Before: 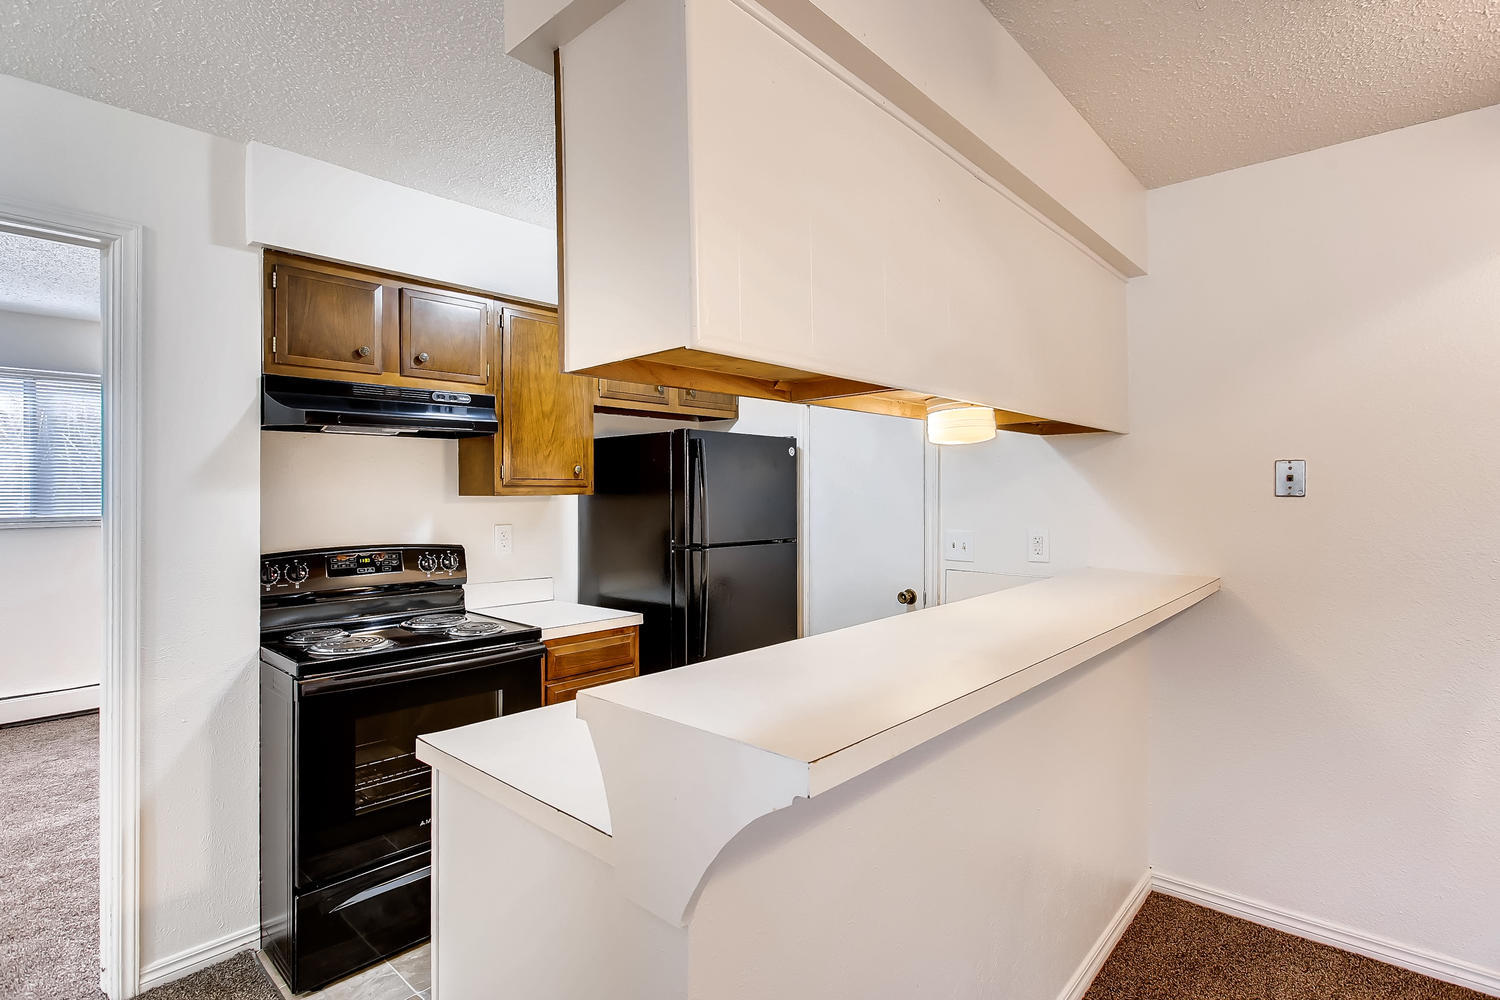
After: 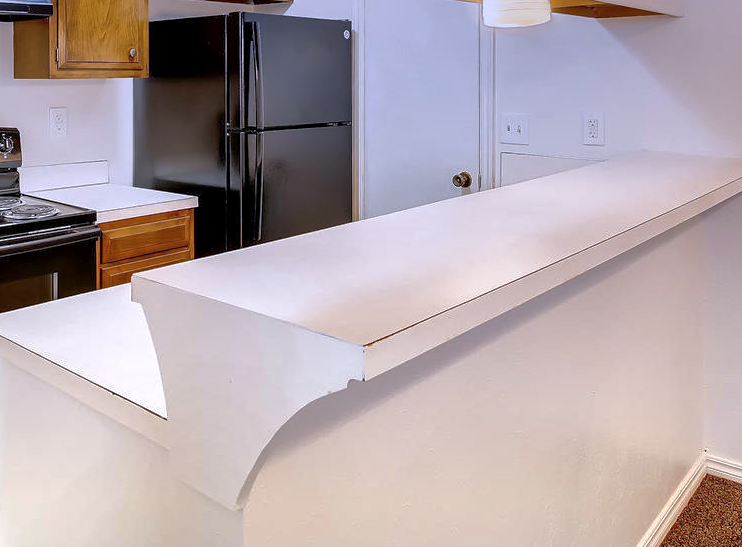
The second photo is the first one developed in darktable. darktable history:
shadows and highlights: on, module defaults
exposure: black level correction 0.001, exposure 0.5 EV, compensate exposure bias true, compensate highlight preservation false
crop: left 29.672%, top 41.786%, right 20.851%, bottom 3.487%
graduated density: hue 238.83°, saturation 50%
